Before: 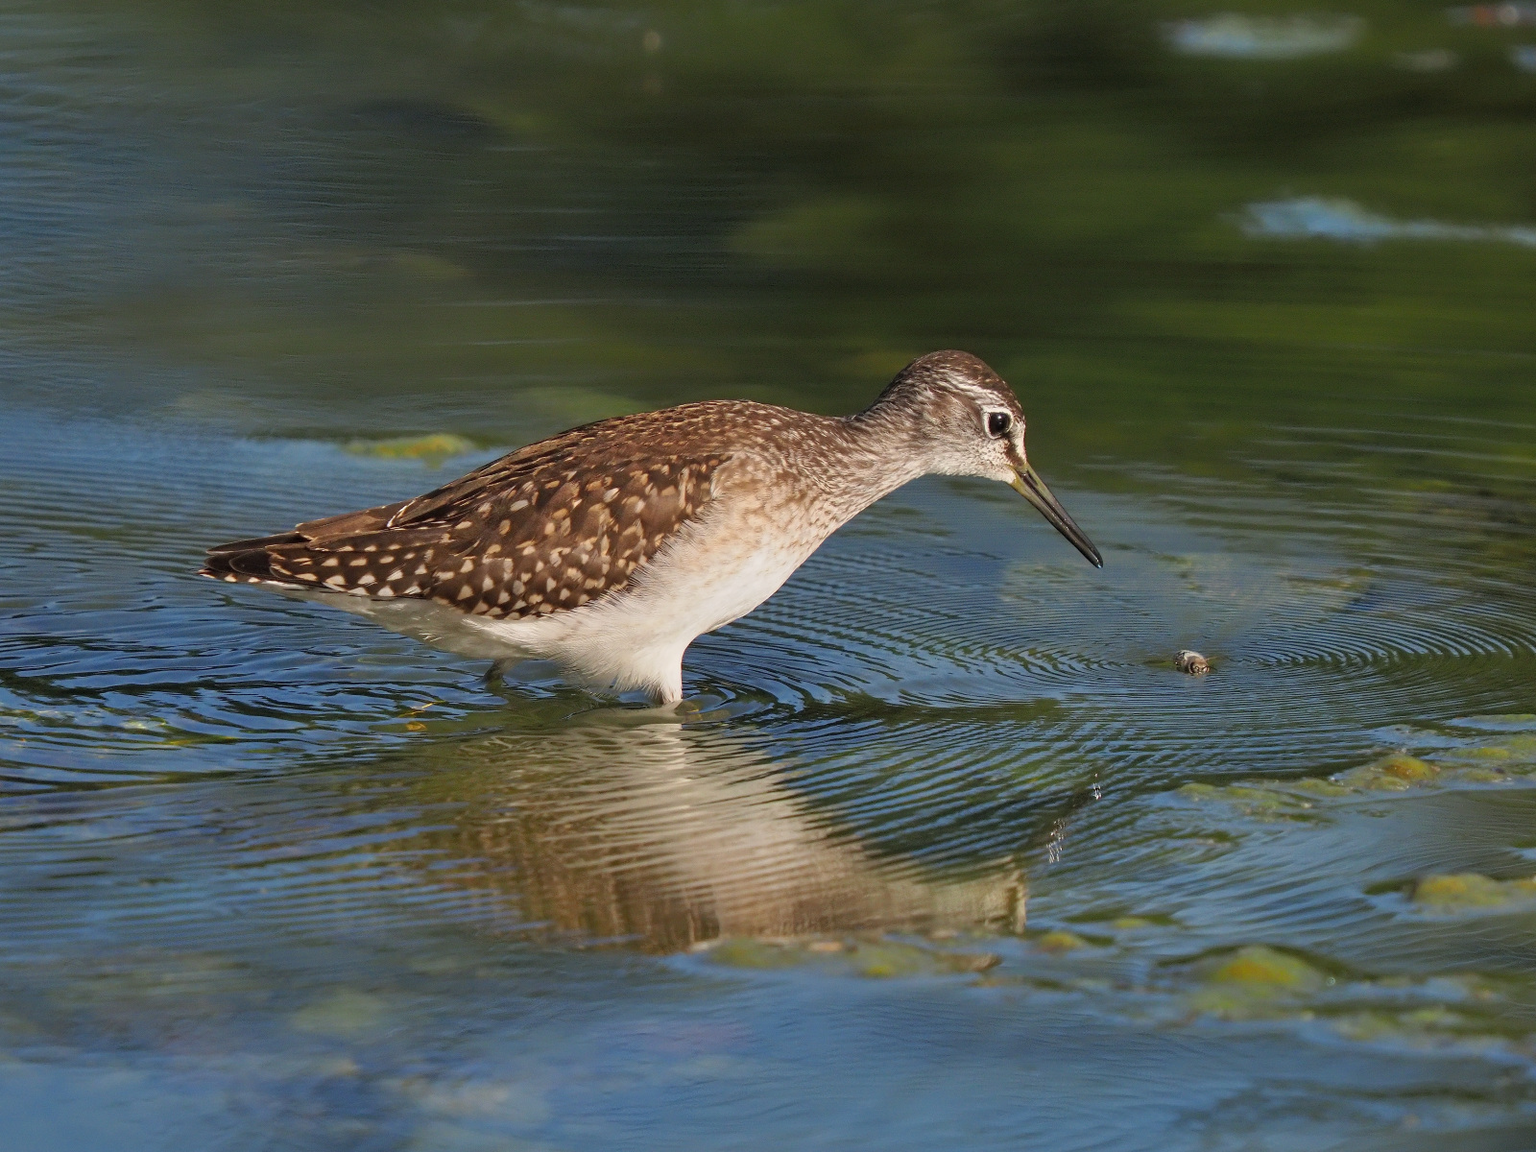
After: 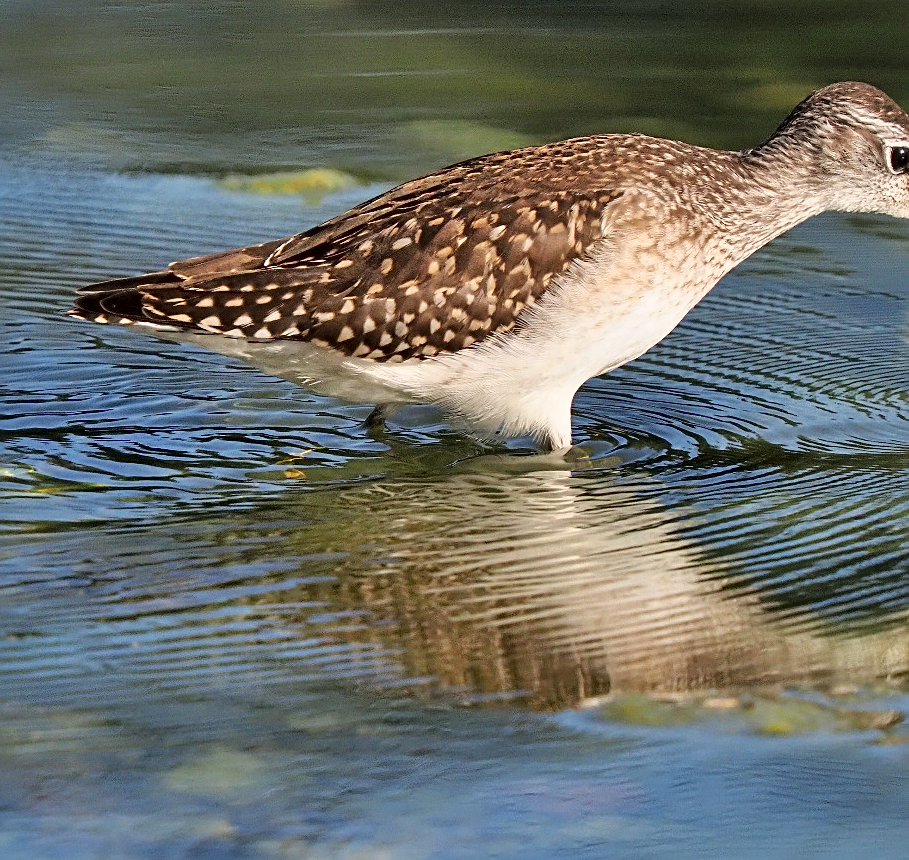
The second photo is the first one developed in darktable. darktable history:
crop: left 8.698%, top 23.662%, right 34.442%, bottom 4.667%
local contrast: mode bilateral grid, contrast 26, coarseness 60, detail 152%, midtone range 0.2
sharpen: on, module defaults
tone curve: curves: ch0 [(0, 0.021) (0.049, 0.044) (0.152, 0.14) (0.328, 0.377) (0.473, 0.543) (0.641, 0.705) (0.85, 0.894) (1, 0.969)]; ch1 [(0, 0) (0.302, 0.331) (0.433, 0.432) (0.472, 0.47) (0.502, 0.503) (0.527, 0.516) (0.564, 0.573) (0.614, 0.626) (0.677, 0.701) (0.859, 0.885) (1, 1)]; ch2 [(0, 0) (0.33, 0.301) (0.447, 0.44) (0.487, 0.496) (0.502, 0.516) (0.535, 0.563) (0.565, 0.597) (0.608, 0.641) (1, 1)], color space Lab, linked channels, preserve colors none
exposure: compensate highlight preservation false
contrast brightness saturation: contrast 0.008, saturation -0.055
shadows and highlights: low approximation 0.01, soften with gaussian
